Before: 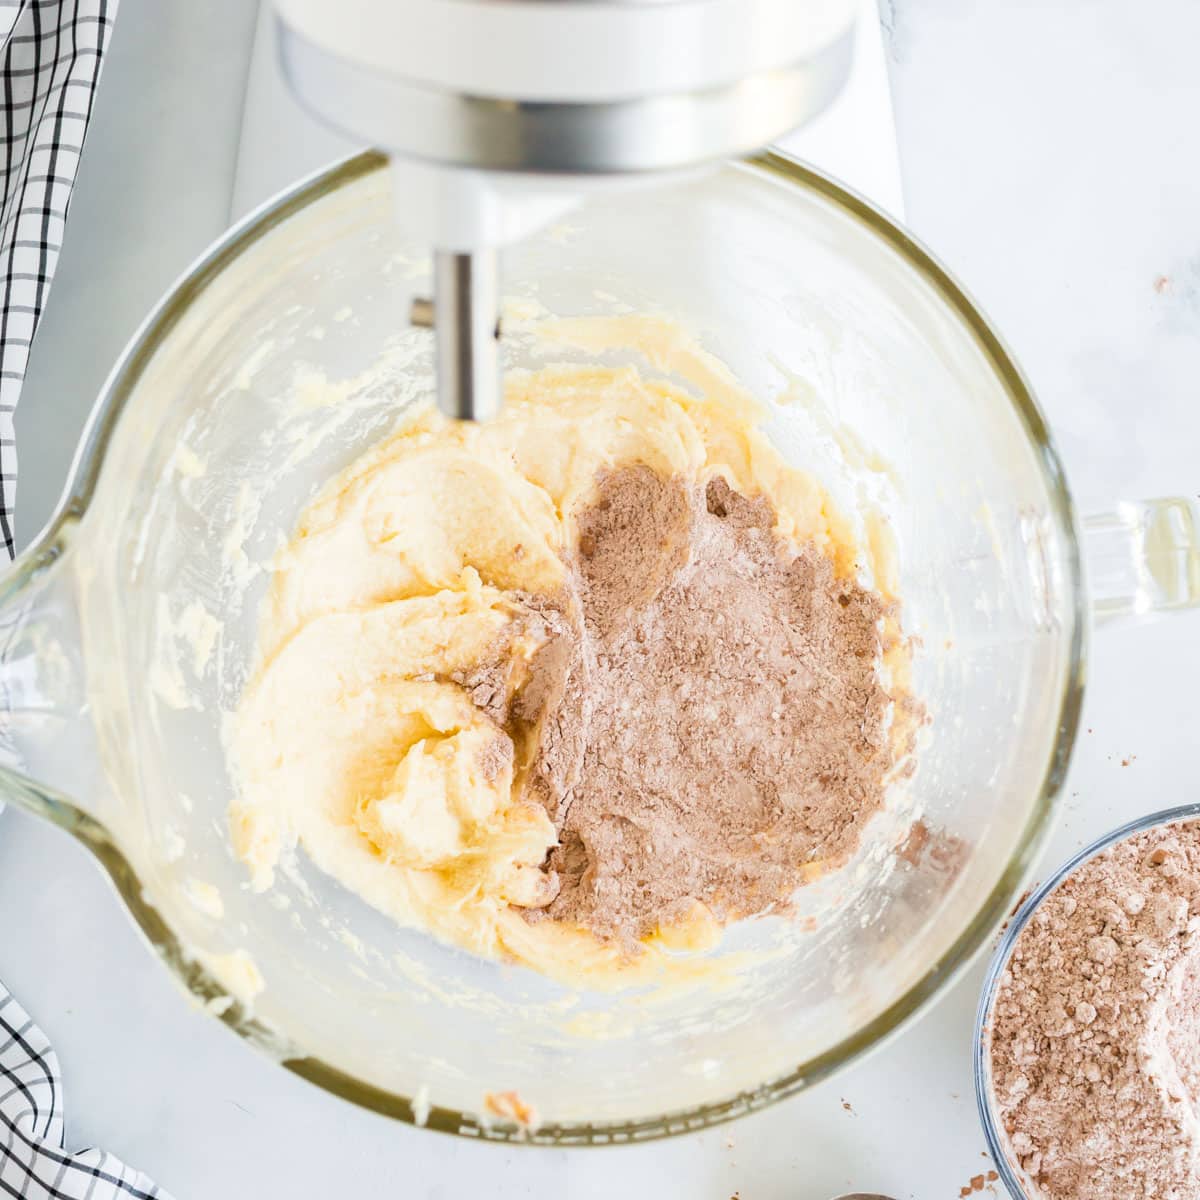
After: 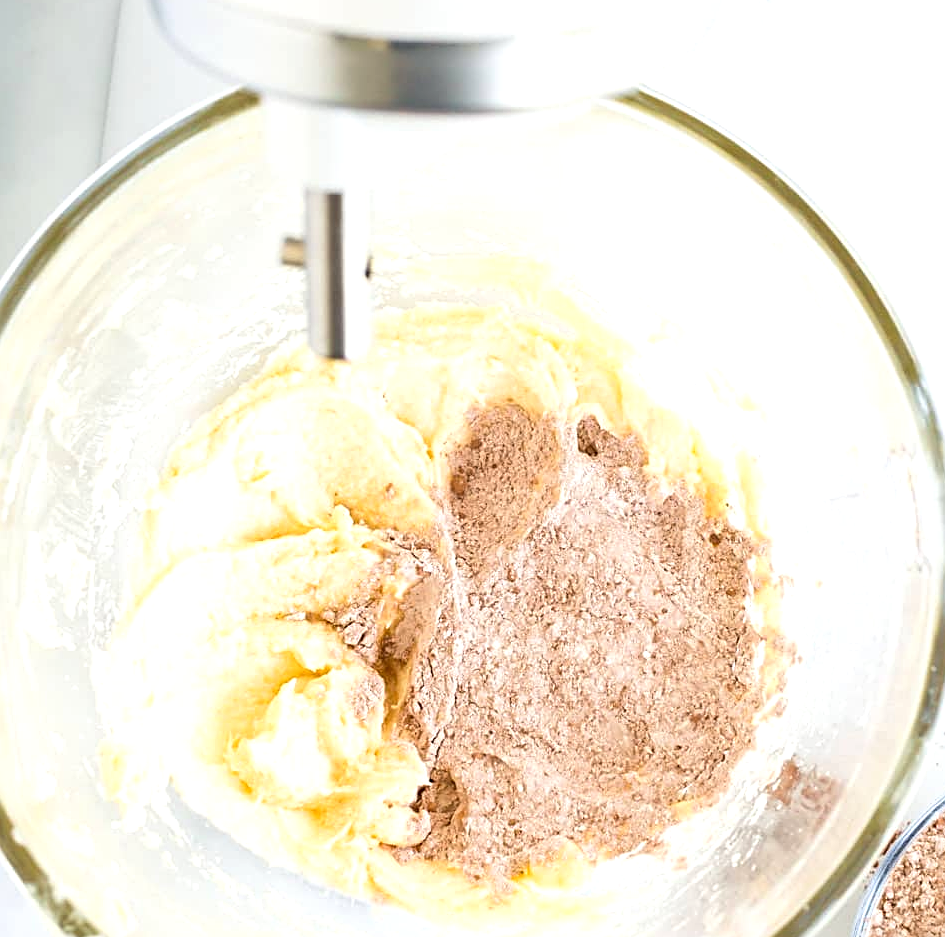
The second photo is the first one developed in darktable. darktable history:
crop and rotate: left 10.77%, top 5.1%, right 10.41%, bottom 16.76%
sharpen: radius 2.767
exposure: black level correction 0, exposure 0.4 EV, compensate exposure bias true, compensate highlight preservation false
